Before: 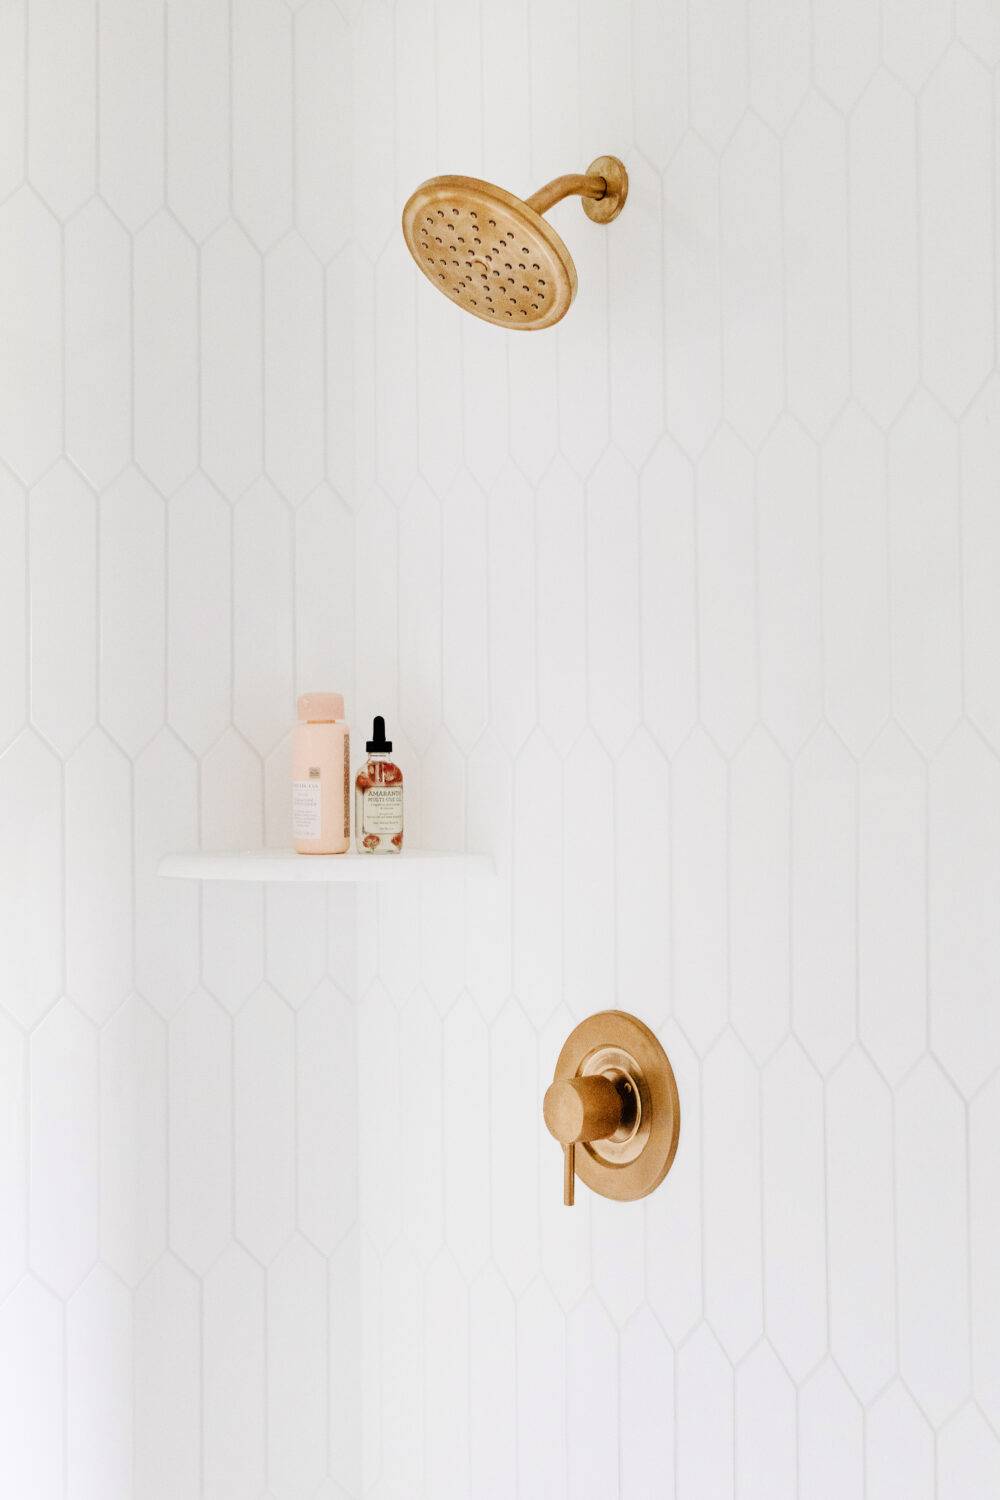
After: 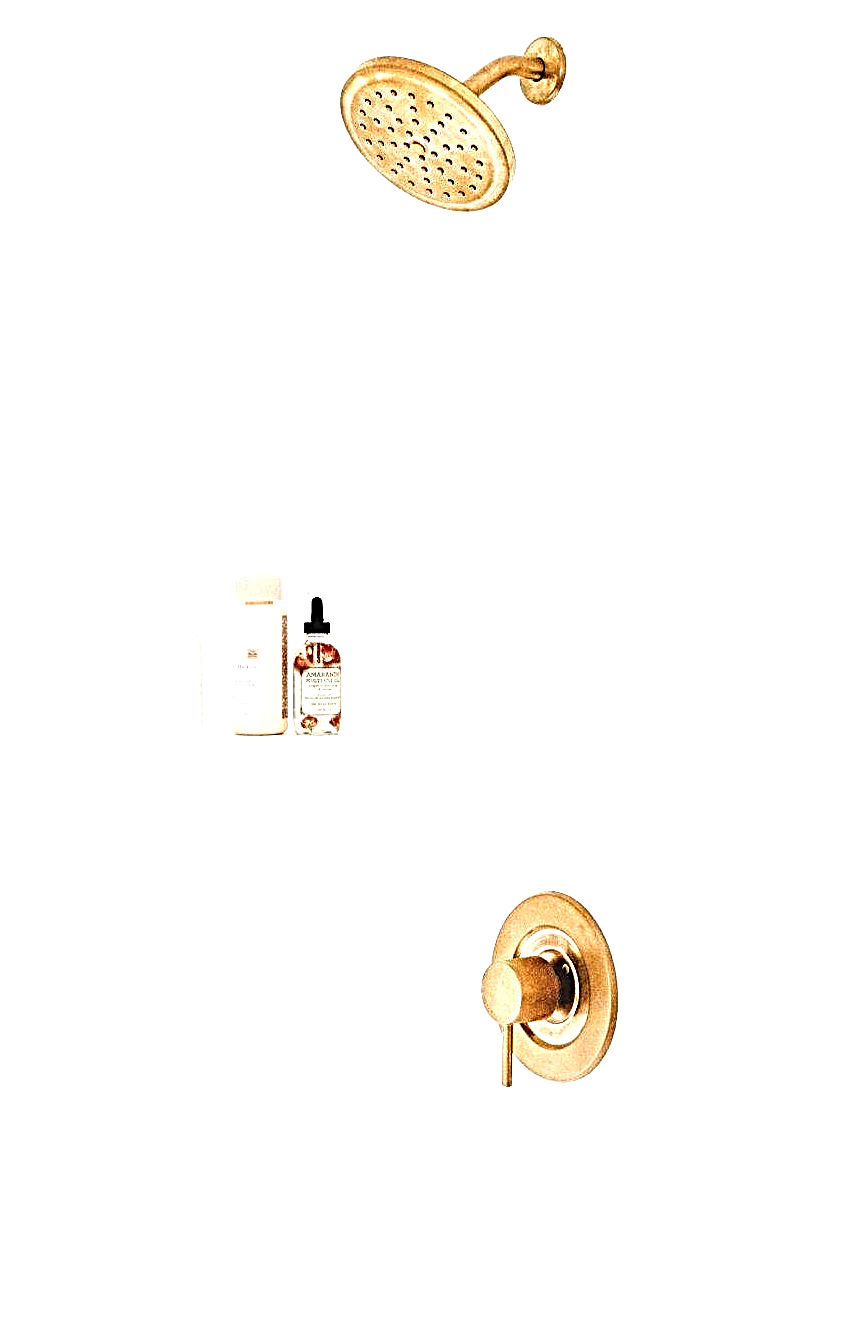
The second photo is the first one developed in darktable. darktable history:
crop: left 6.285%, top 7.977%, right 9.536%, bottom 3.928%
sharpen: radius 3.147, amount 1.728
exposure: black level correction -0.005, exposure 1 EV, compensate highlight preservation false
